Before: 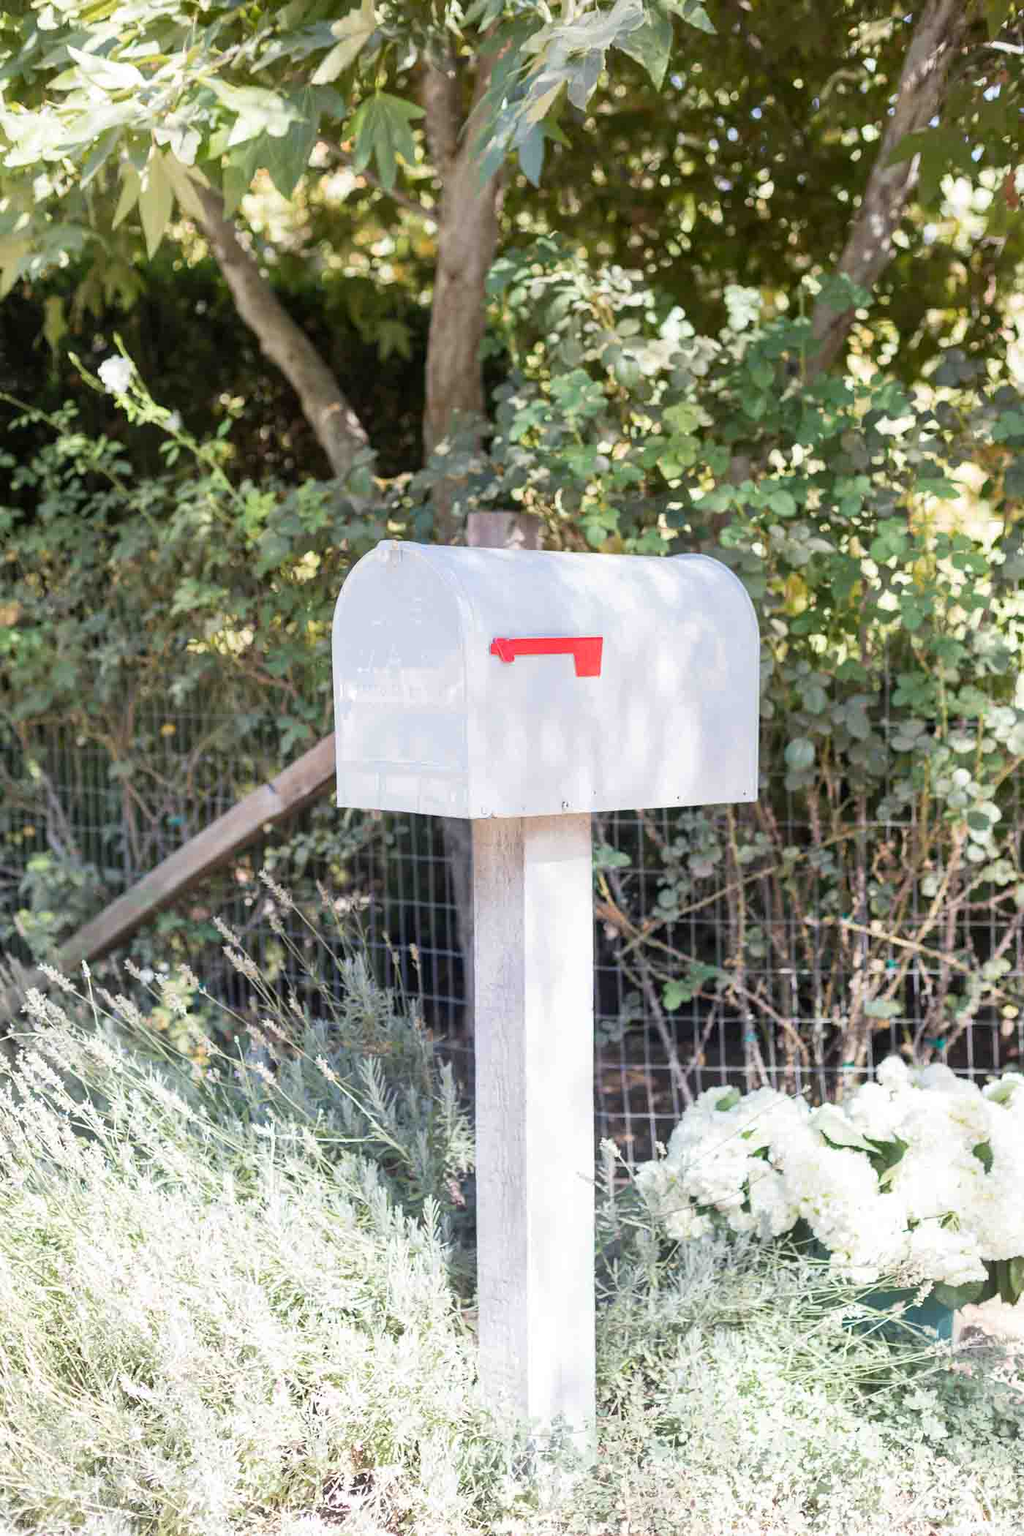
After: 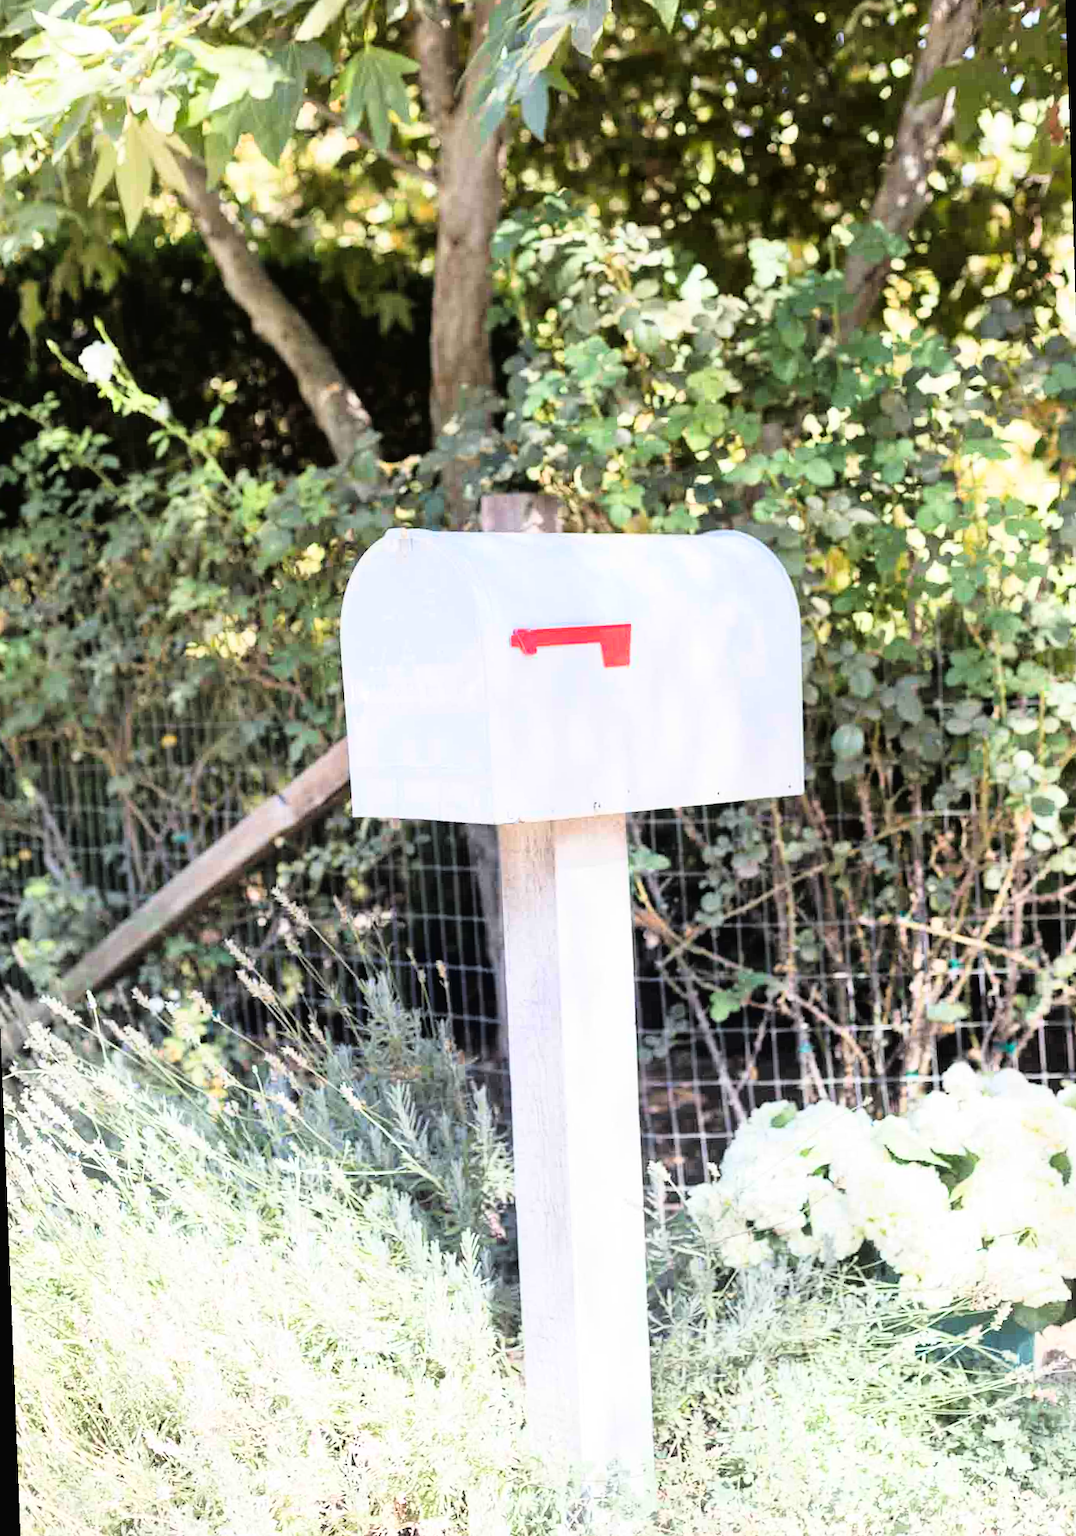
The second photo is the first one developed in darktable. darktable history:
rotate and perspective: rotation -2.12°, lens shift (vertical) 0.009, lens shift (horizontal) -0.008, automatic cropping original format, crop left 0.036, crop right 0.964, crop top 0.05, crop bottom 0.959
tone curve: curves: ch0 [(0, 0.016) (0.11, 0.039) (0.259, 0.235) (0.383, 0.437) (0.499, 0.597) (0.733, 0.867) (0.843, 0.948) (1, 1)], color space Lab, linked channels, preserve colors none
